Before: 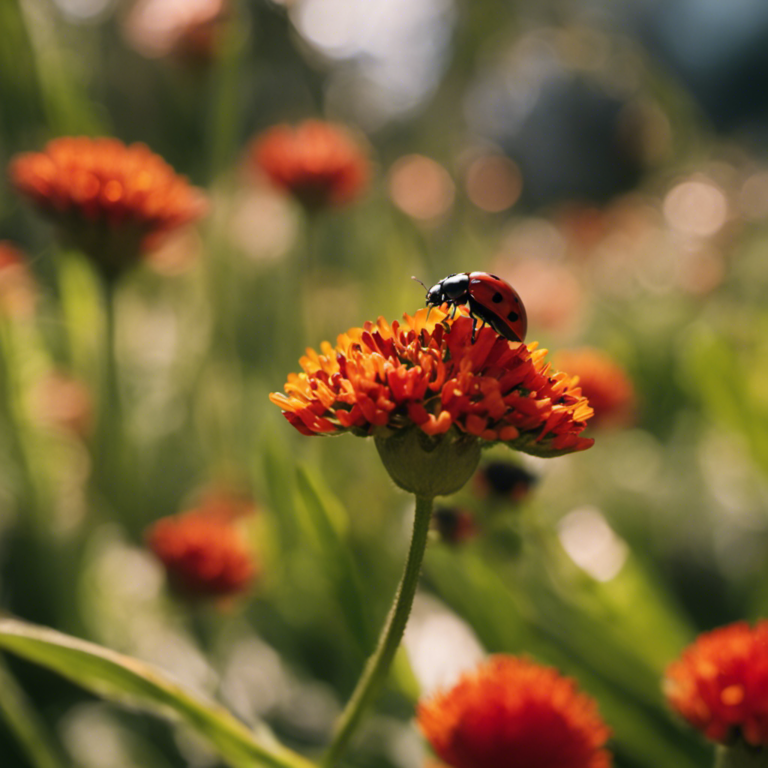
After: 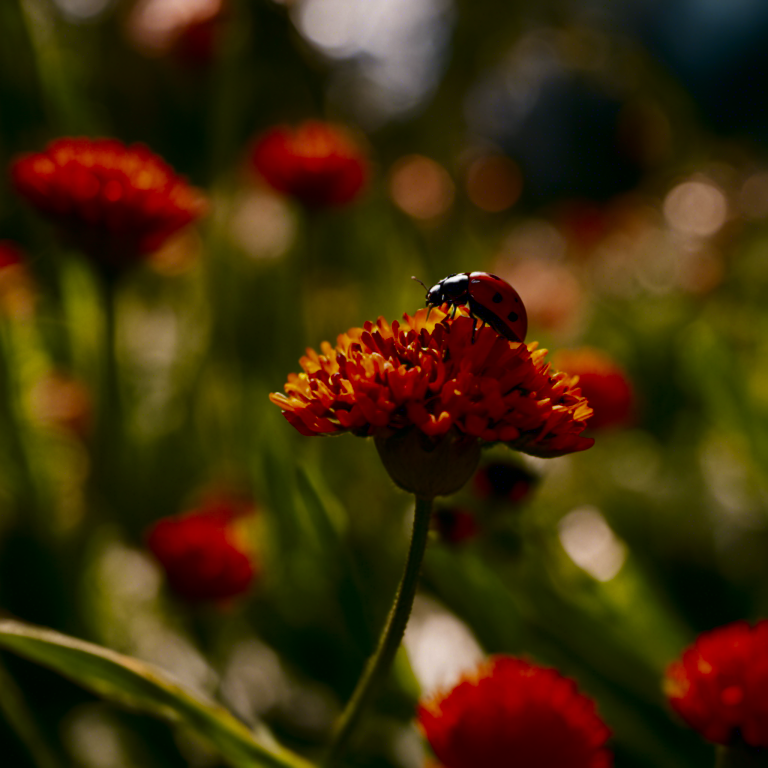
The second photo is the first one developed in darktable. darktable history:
contrast brightness saturation: contrast 0.088, brightness -0.573, saturation 0.172
